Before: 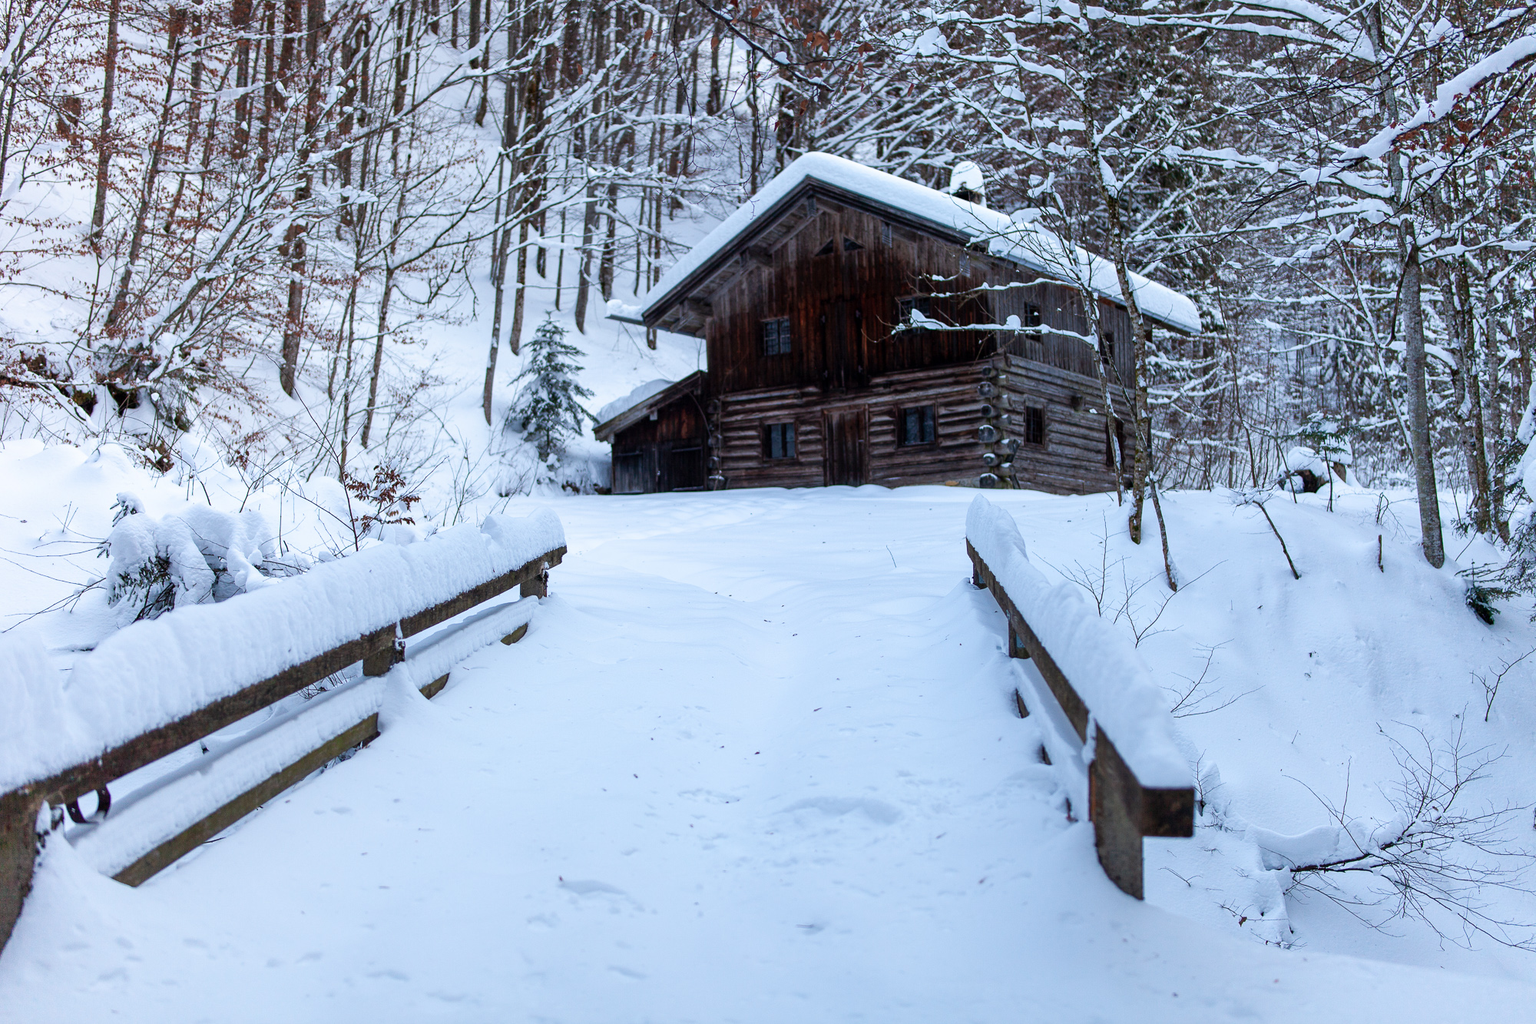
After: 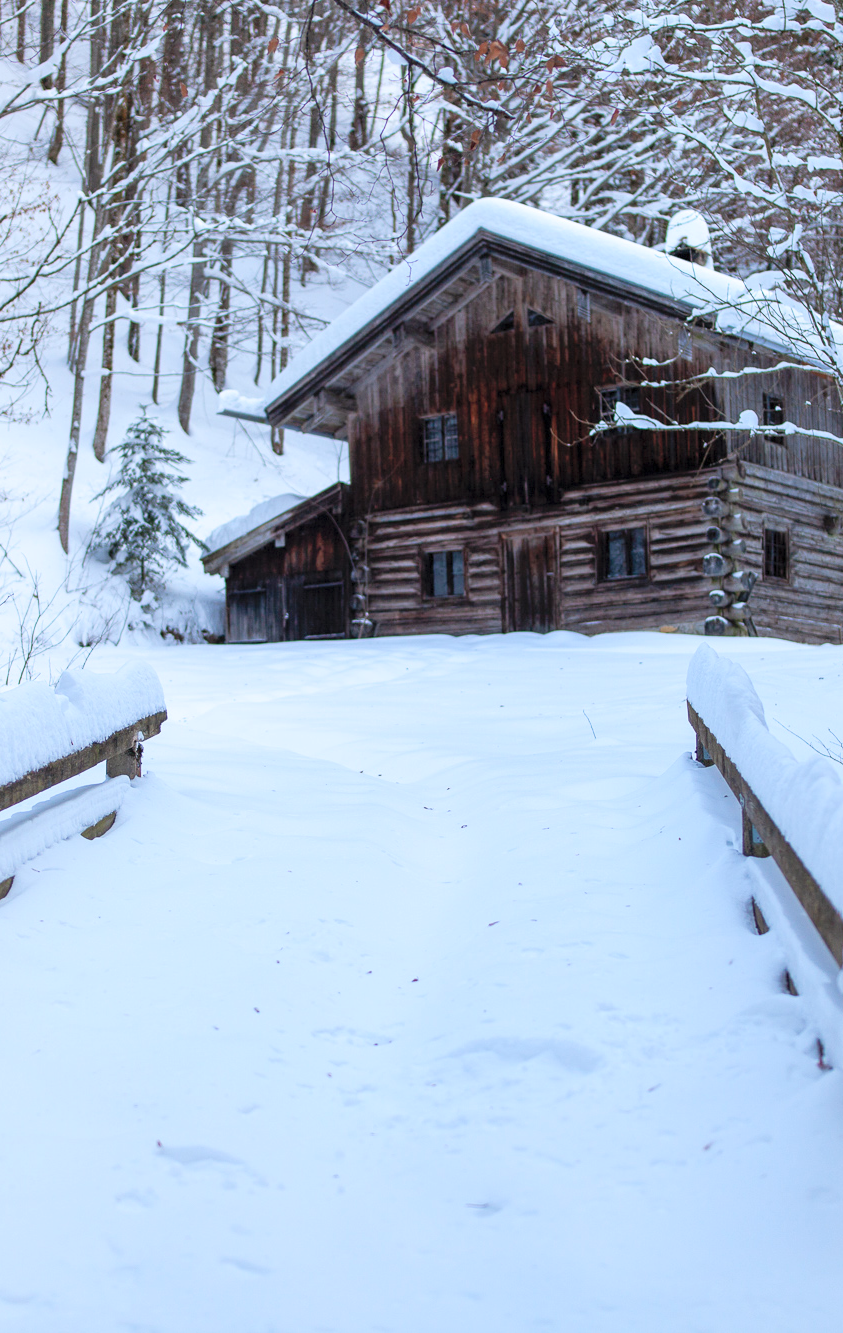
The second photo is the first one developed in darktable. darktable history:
crop: left 28.583%, right 29.231%
contrast brightness saturation: brightness 0.15
levels: levels [0, 0.478, 1]
